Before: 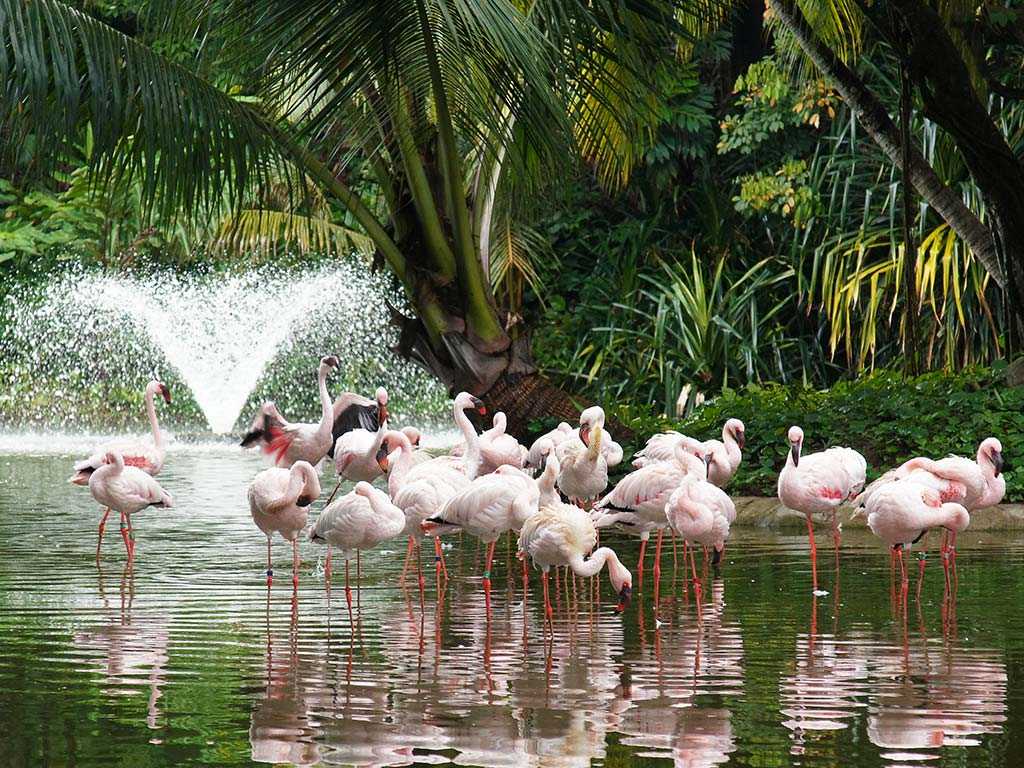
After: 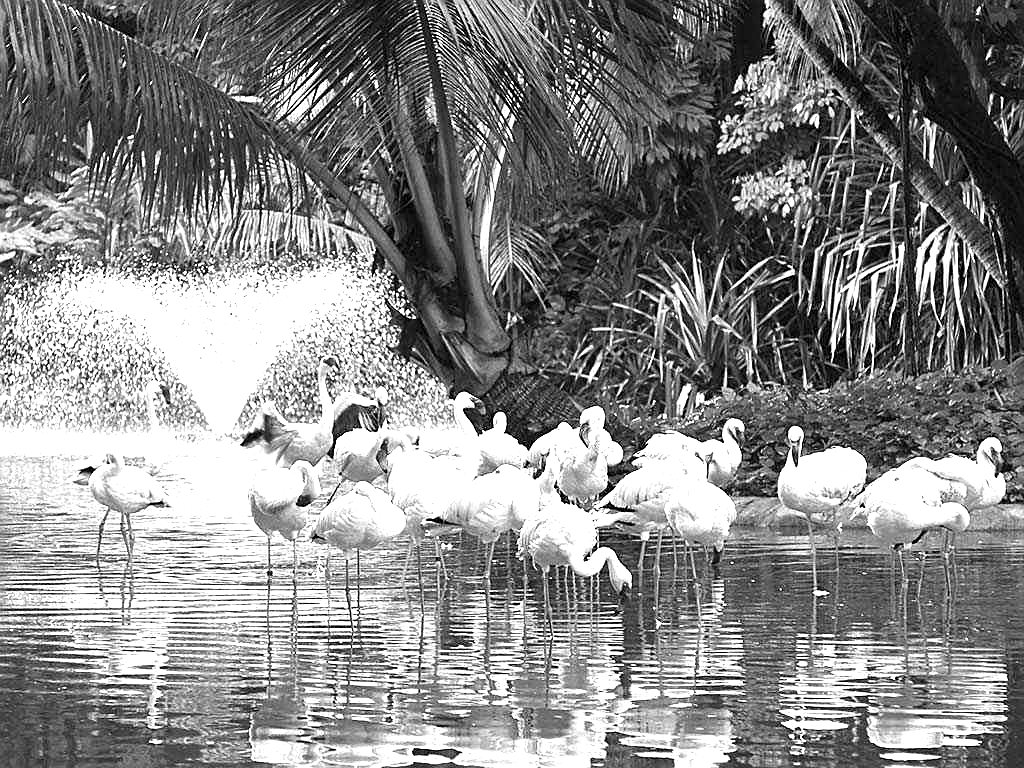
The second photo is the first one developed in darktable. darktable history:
sharpen: on, module defaults
exposure: exposure 1.25 EV, compensate exposure bias true, compensate highlight preservation false
white balance: red 0.926, green 1.003, blue 1.133
monochrome: on, module defaults
